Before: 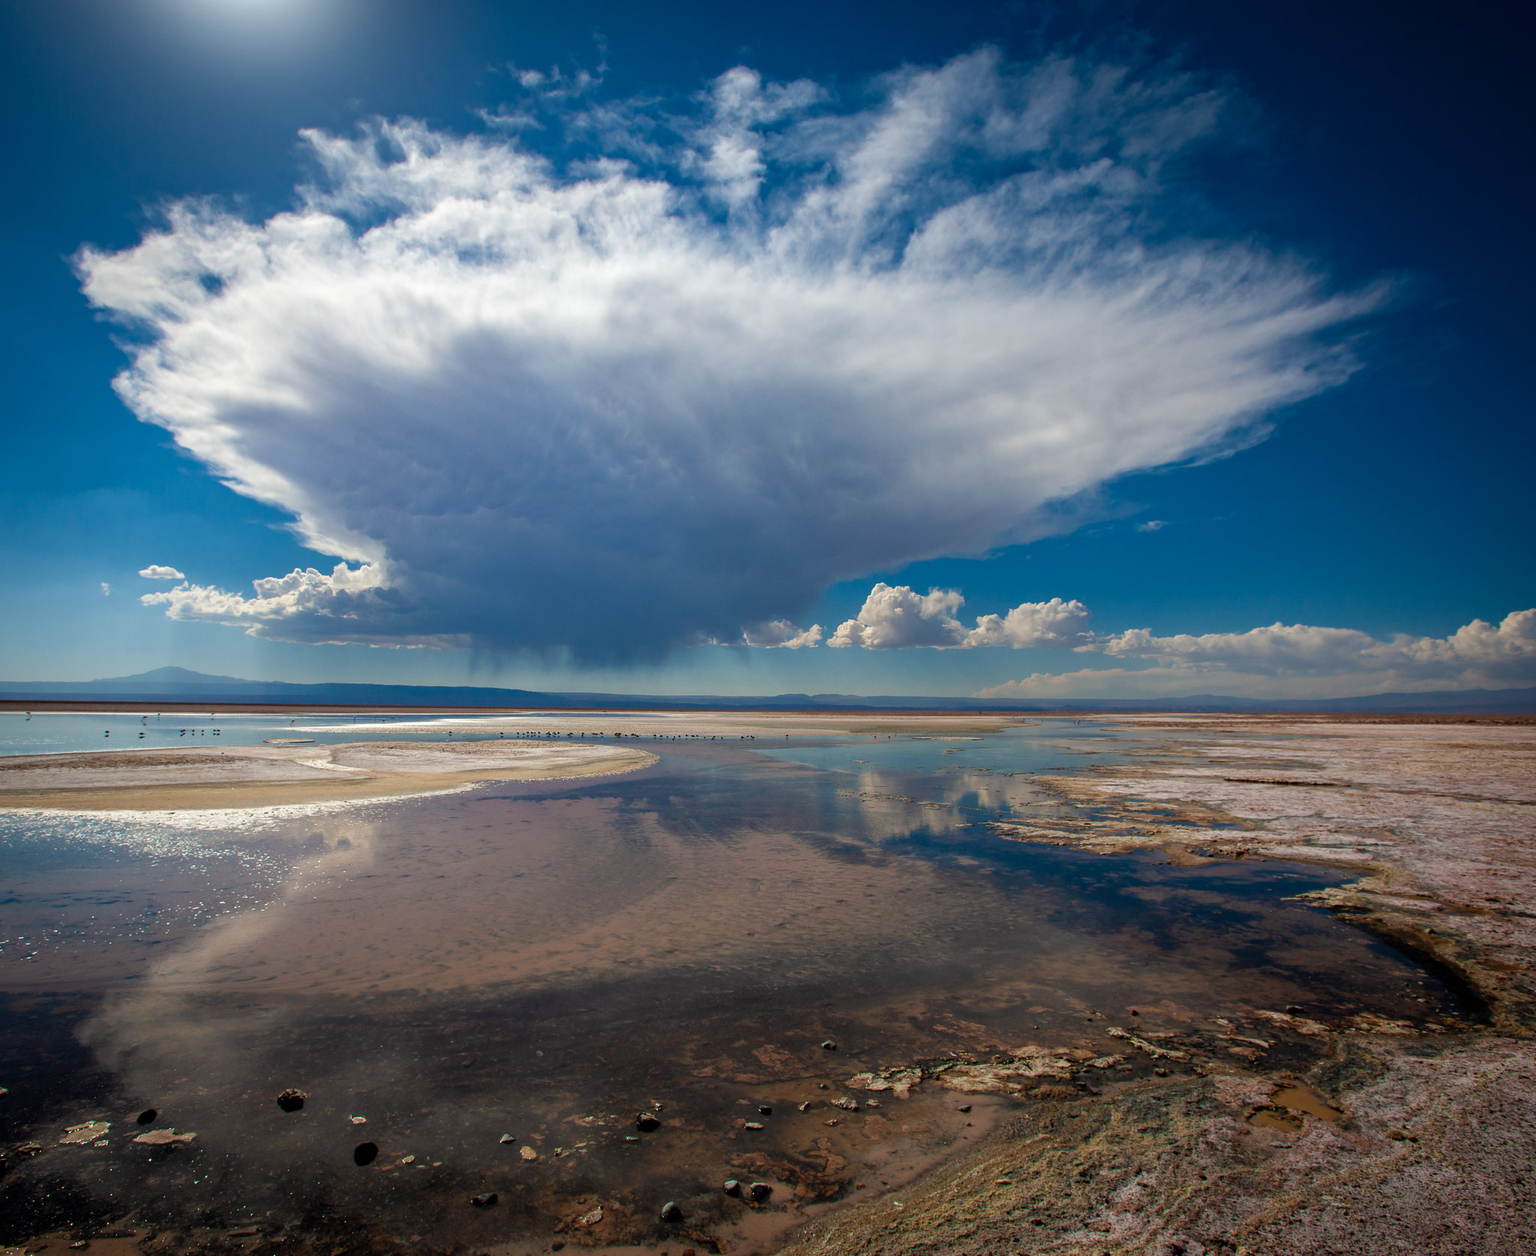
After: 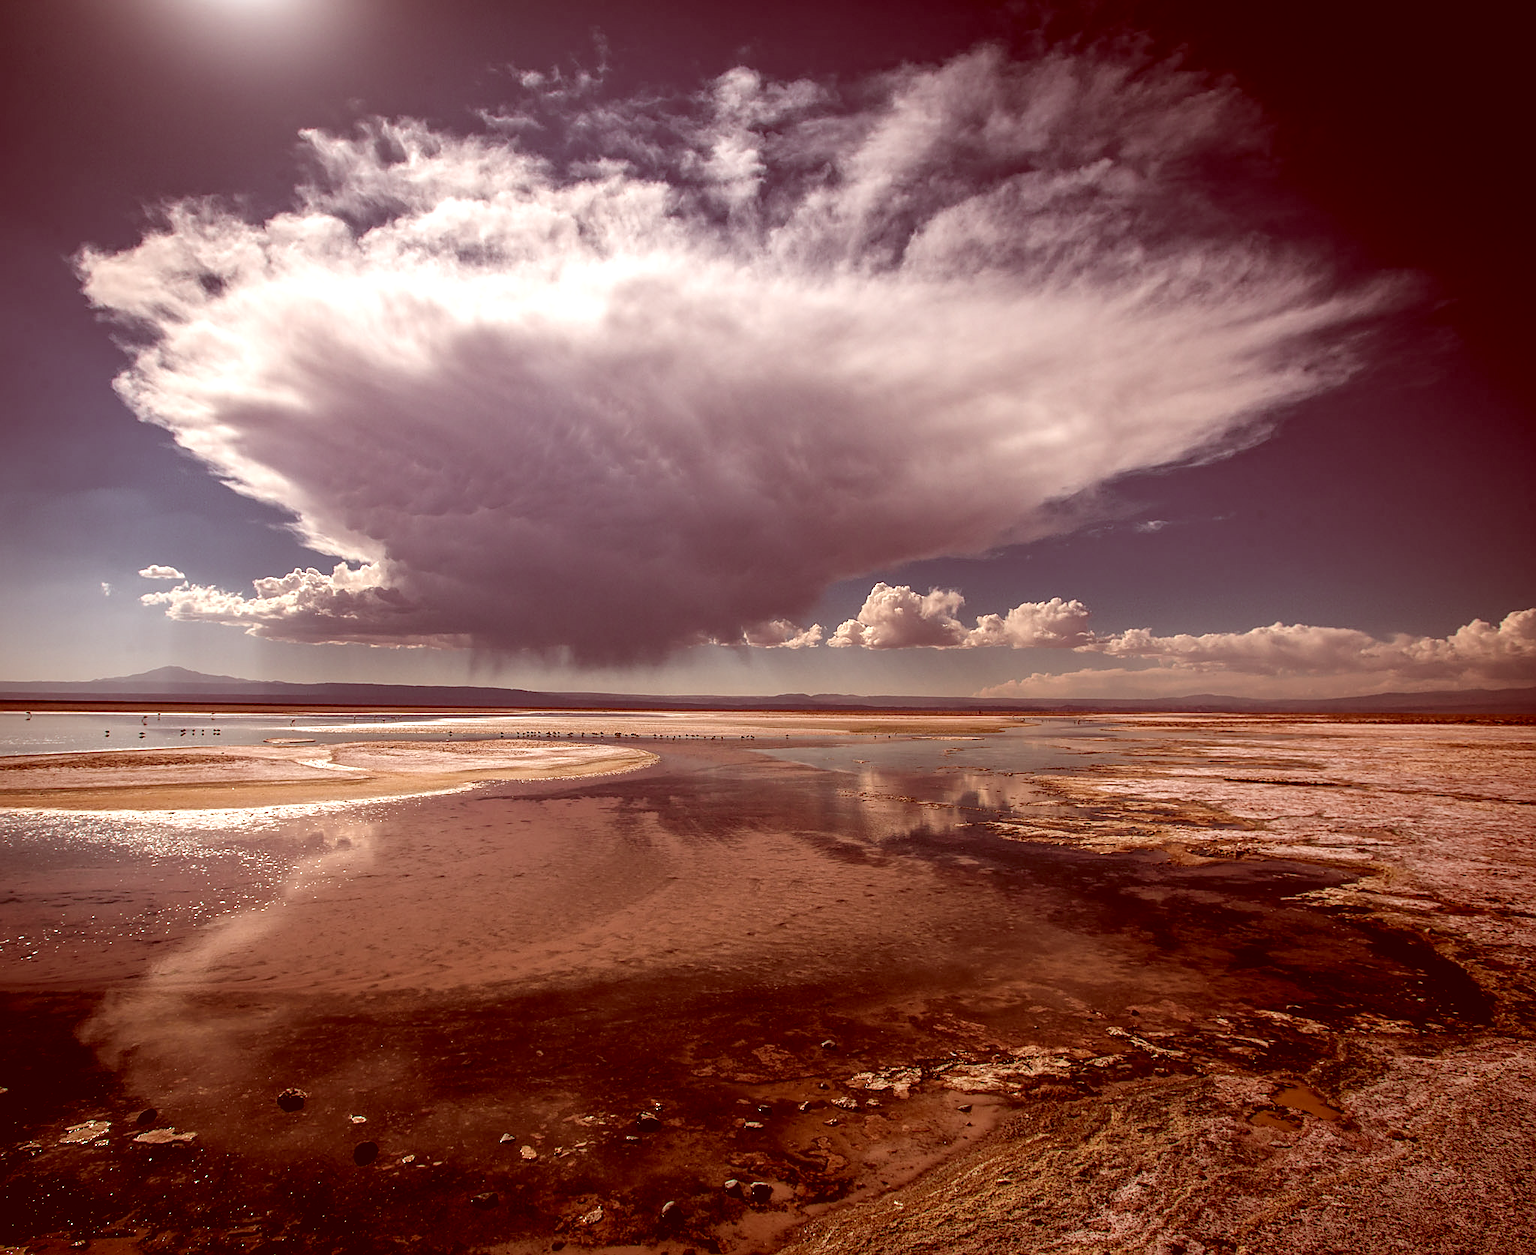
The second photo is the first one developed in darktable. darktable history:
local contrast: on, module defaults
sharpen: on, module defaults
levels: levels [0.062, 0.494, 0.925]
color correction: highlights a* 9.3, highlights b* 8.73, shadows a* 39.21, shadows b* 39.55, saturation 0.819
